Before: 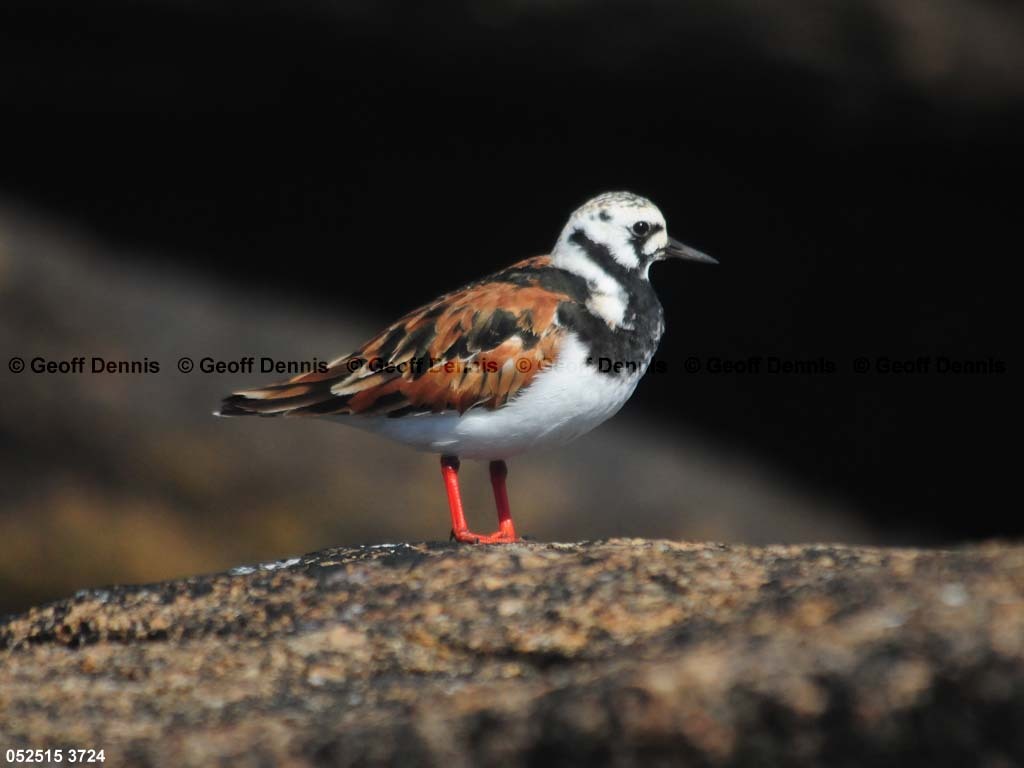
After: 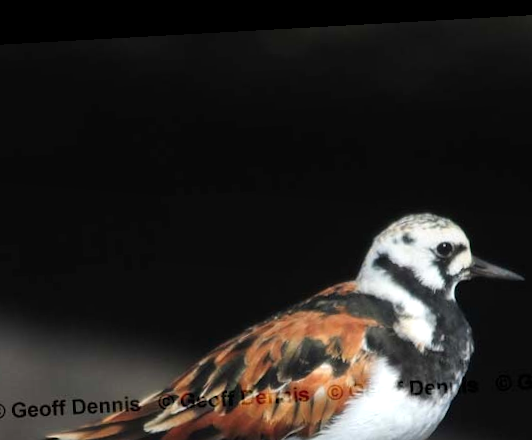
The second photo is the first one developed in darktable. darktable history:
exposure: exposure 0.6 EV, compensate highlight preservation false
graduated density: rotation 5.63°, offset 76.9
crop: left 19.556%, right 30.401%, bottom 46.458%
rotate and perspective: rotation -3.18°, automatic cropping off
